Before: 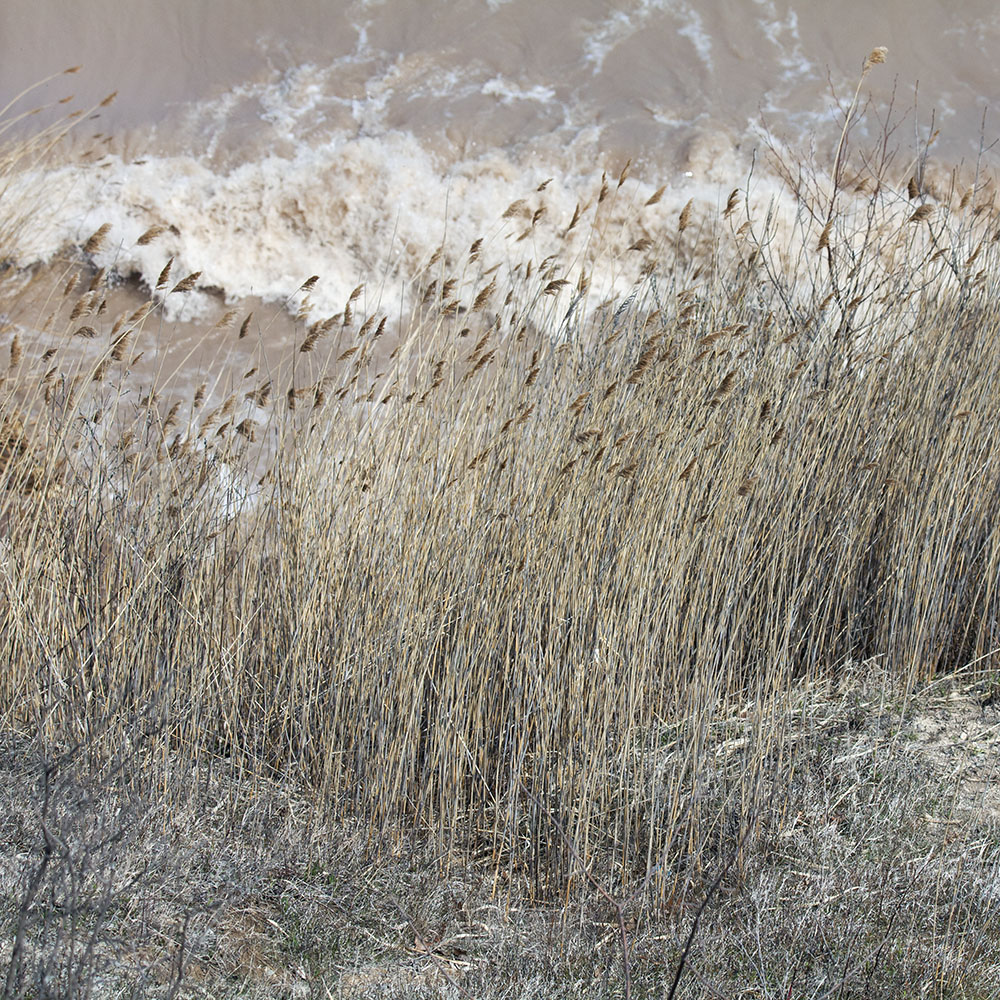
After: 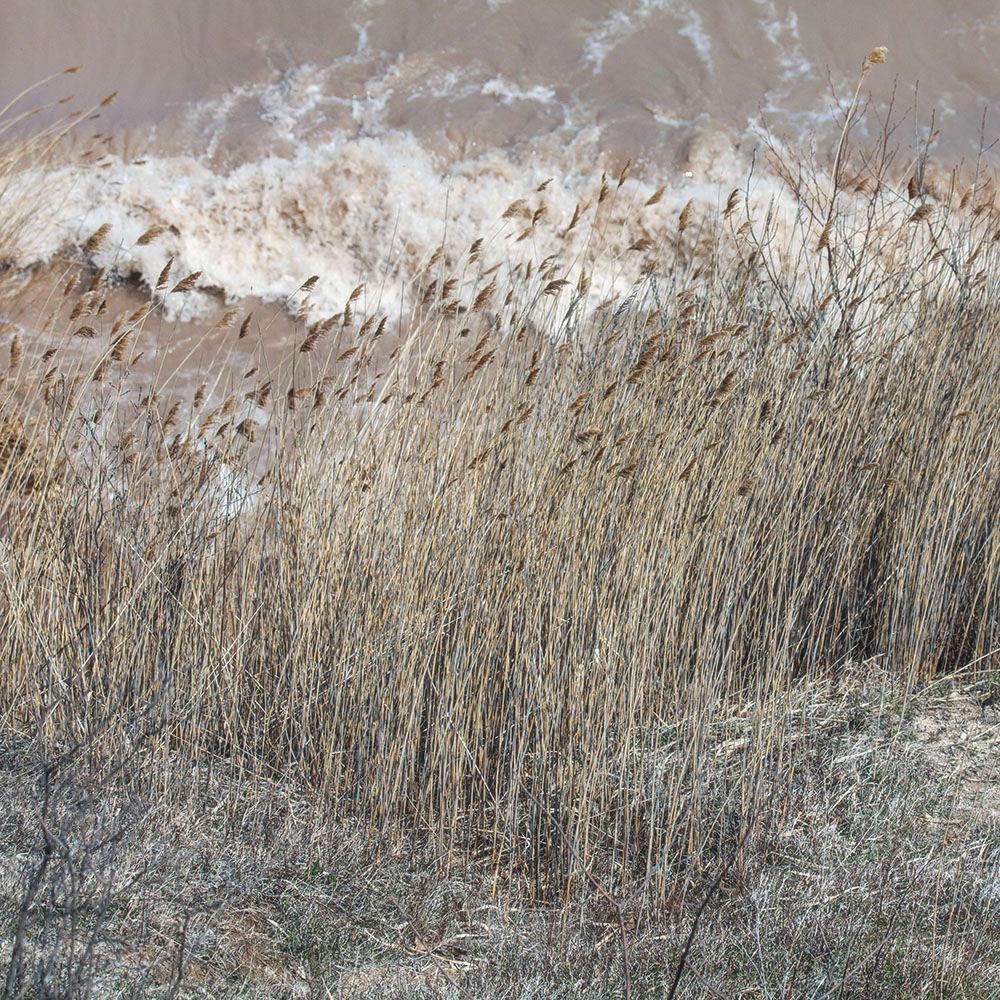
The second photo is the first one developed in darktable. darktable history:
shadows and highlights: shadows 25.58, white point adjustment -3.07, highlights -29.88
local contrast: on, module defaults
haze removal: strength -0.042, compatibility mode true, adaptive false
